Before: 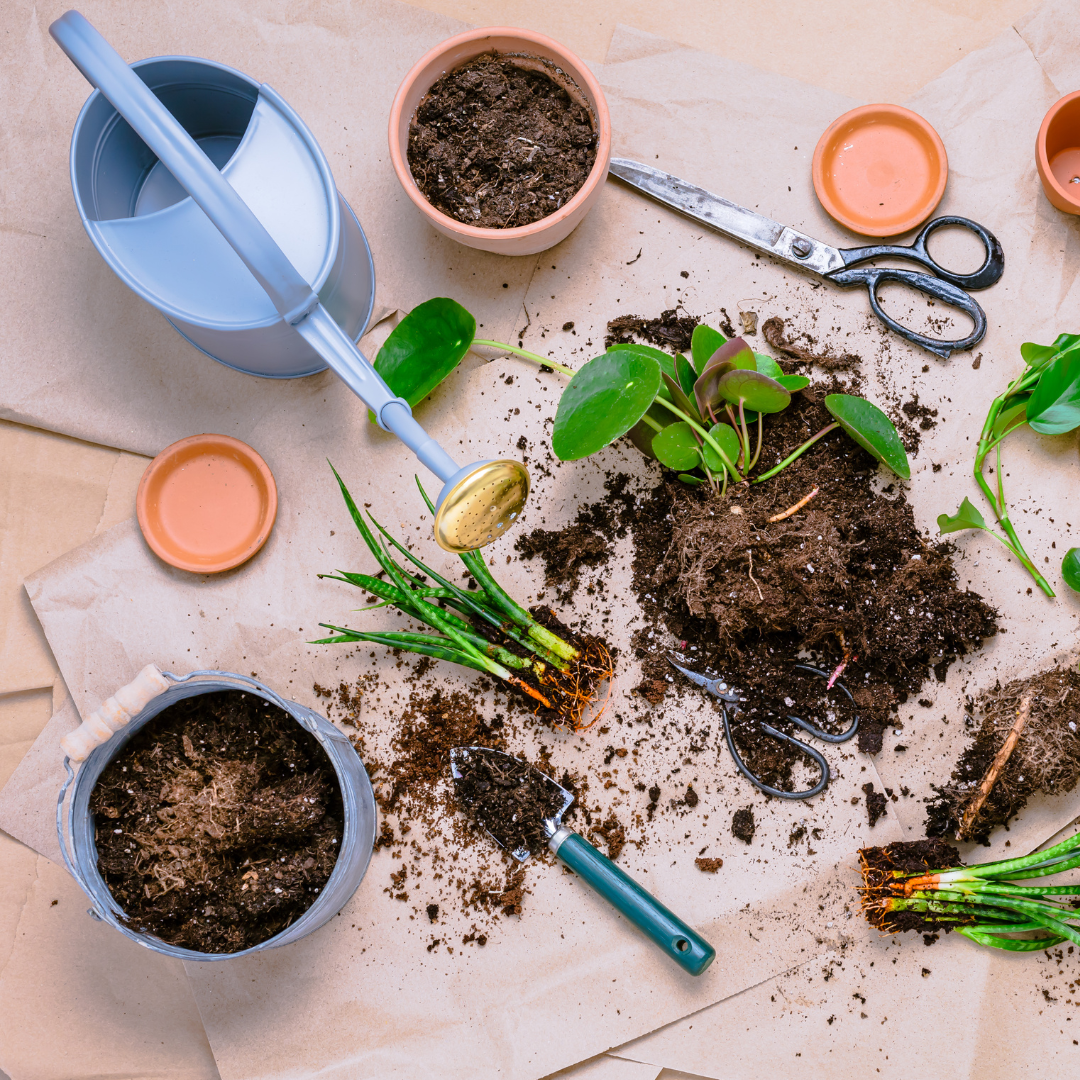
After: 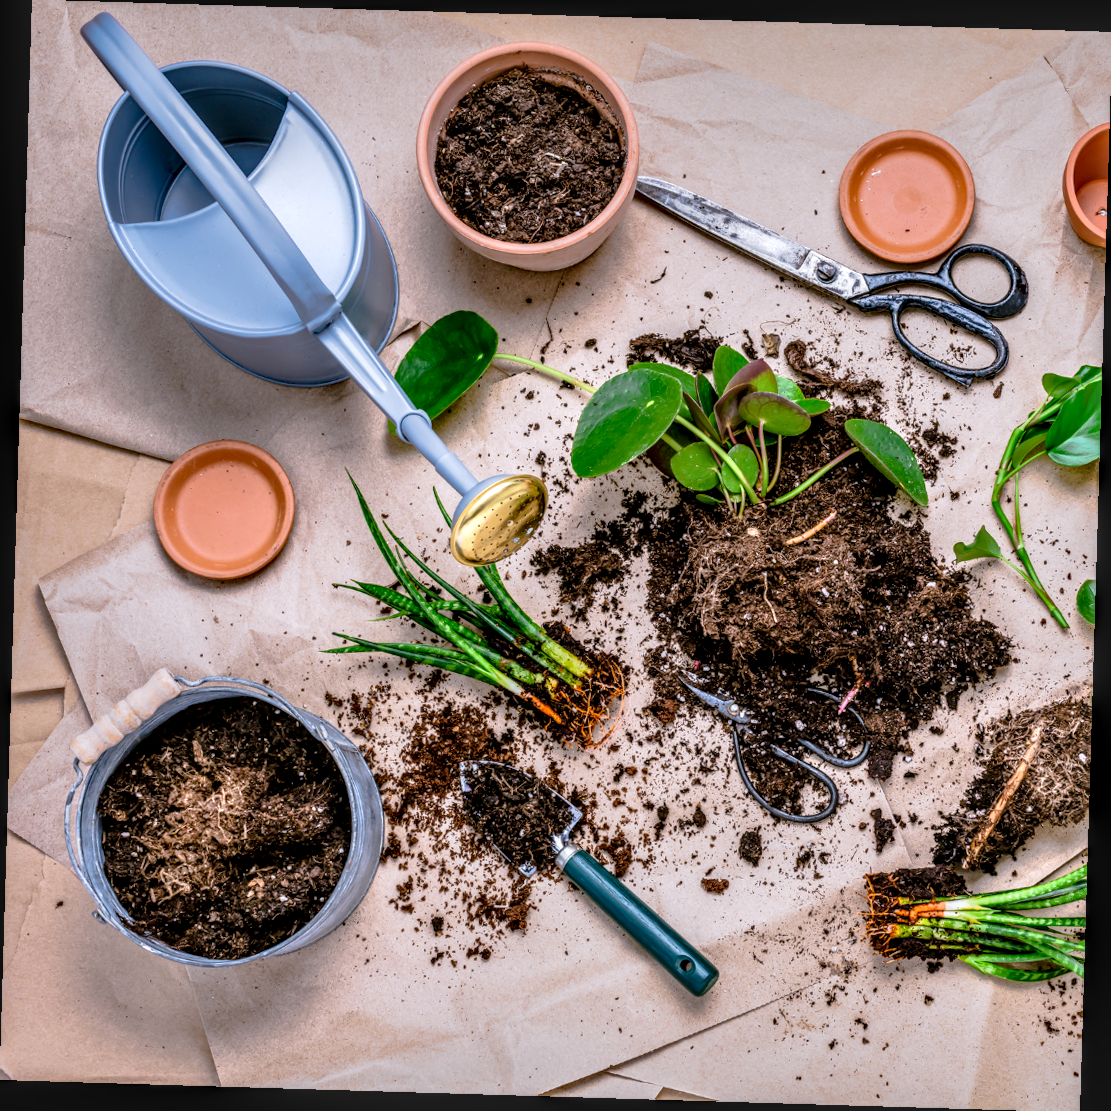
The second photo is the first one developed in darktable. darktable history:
rotate and perspective: rotation 1.72°, automatic cropping off
local contrast: highlights 0%, shadows 0%, detail 182%
